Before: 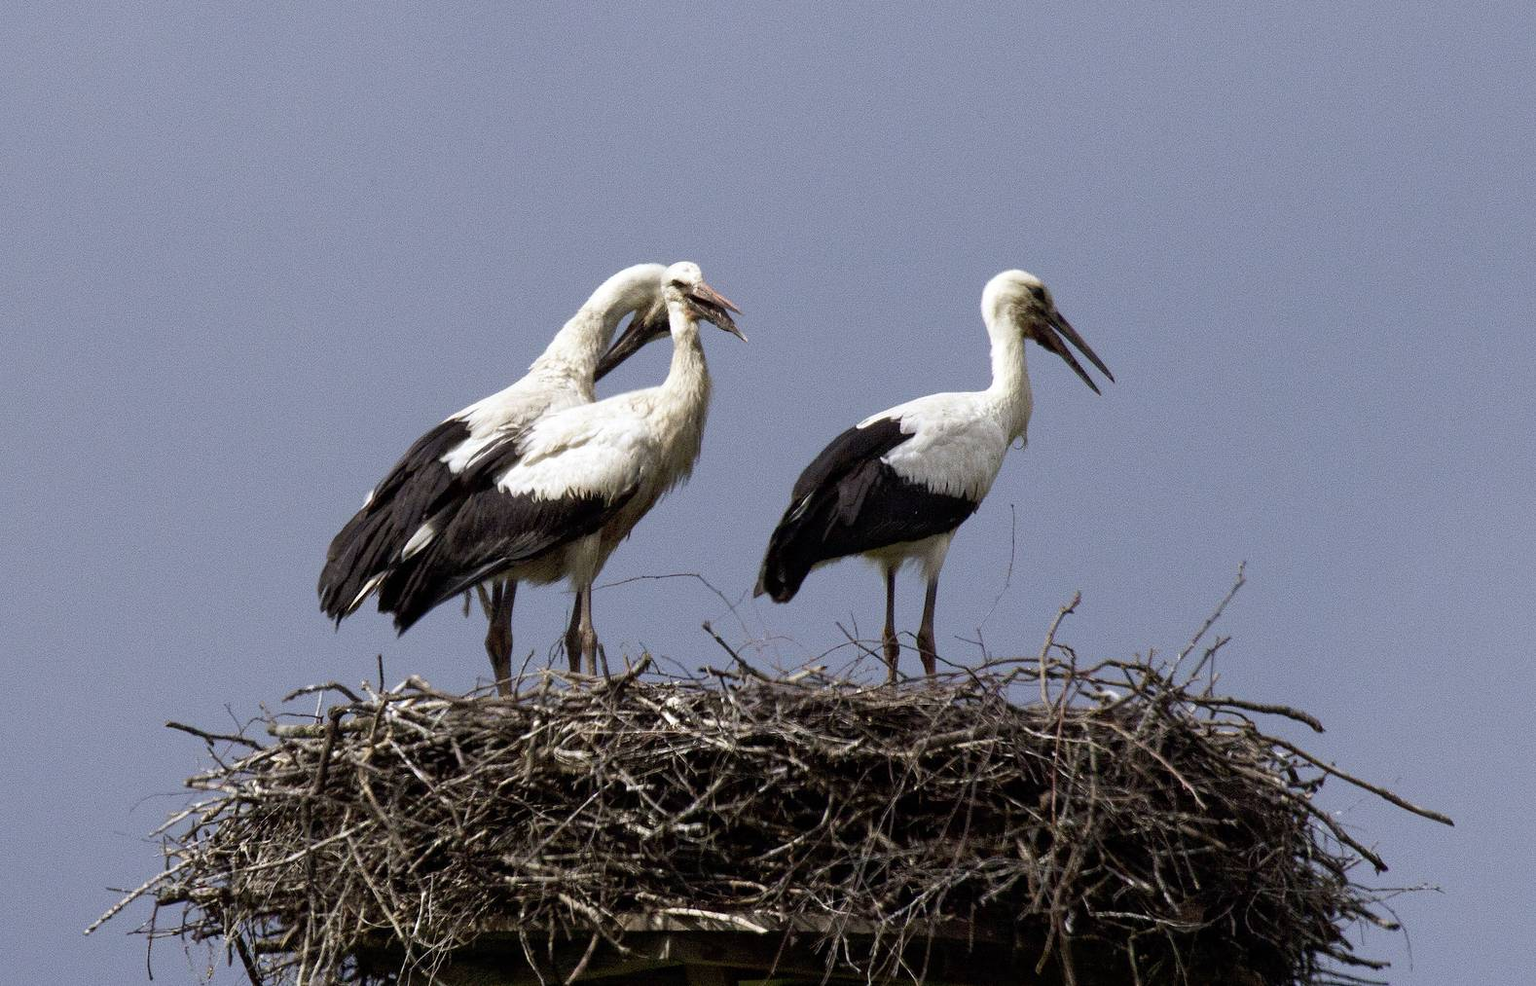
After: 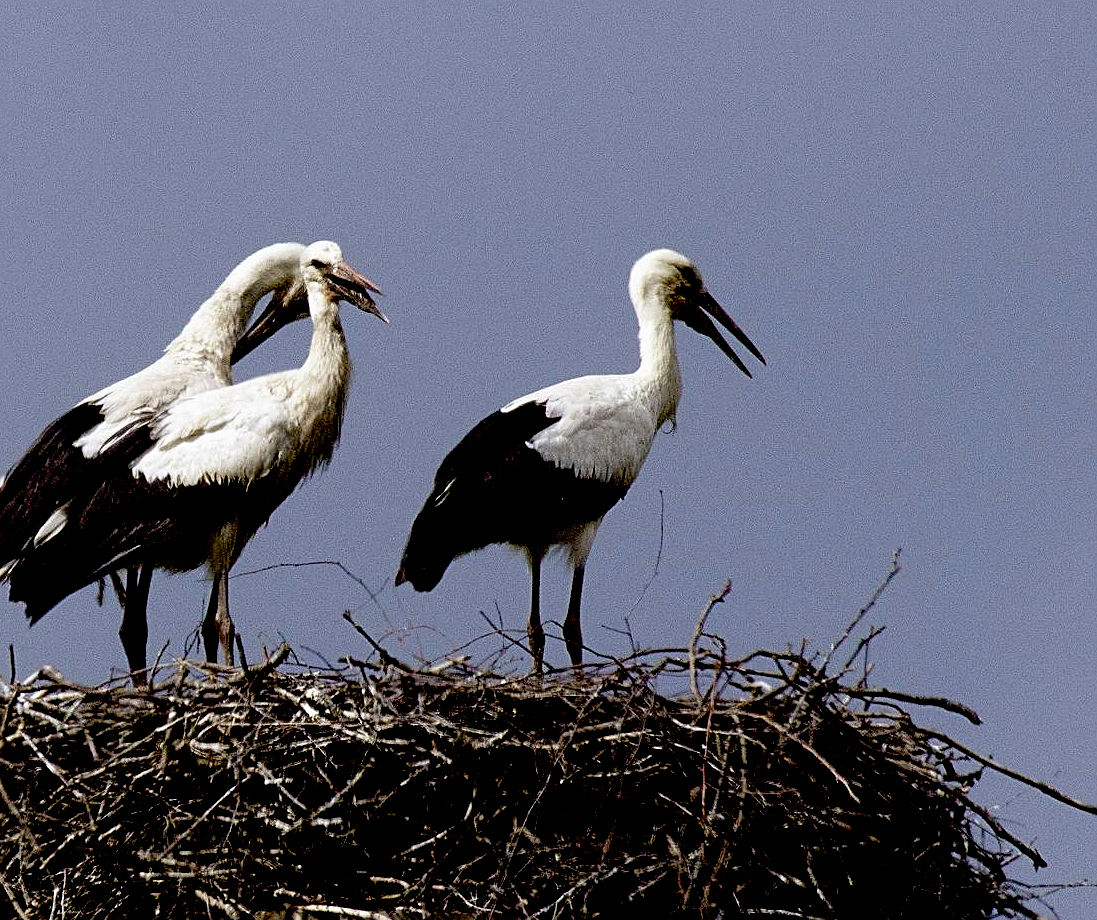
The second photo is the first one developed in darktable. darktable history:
crop and rotate: left 24.034%, top 2.838%, right 6.406%, bottom 6.299%
exposure: black level correction 0.056, exposure -0.039 EV, compensate highlight preservation false
sharpen: on, module defaults
